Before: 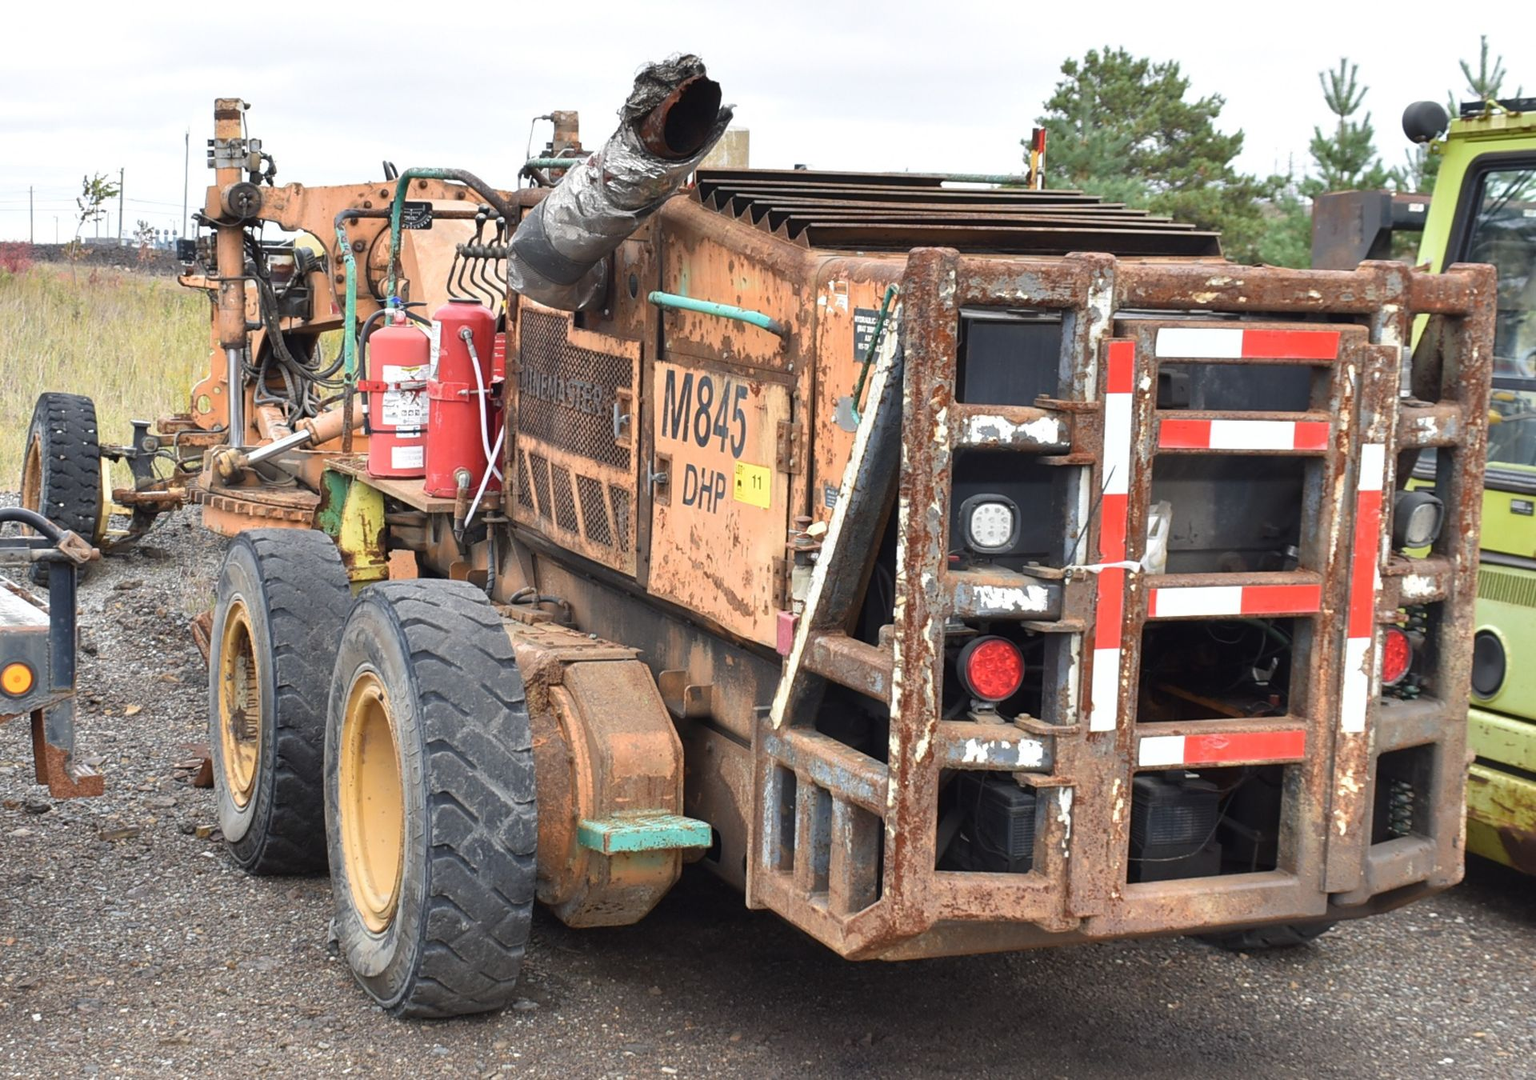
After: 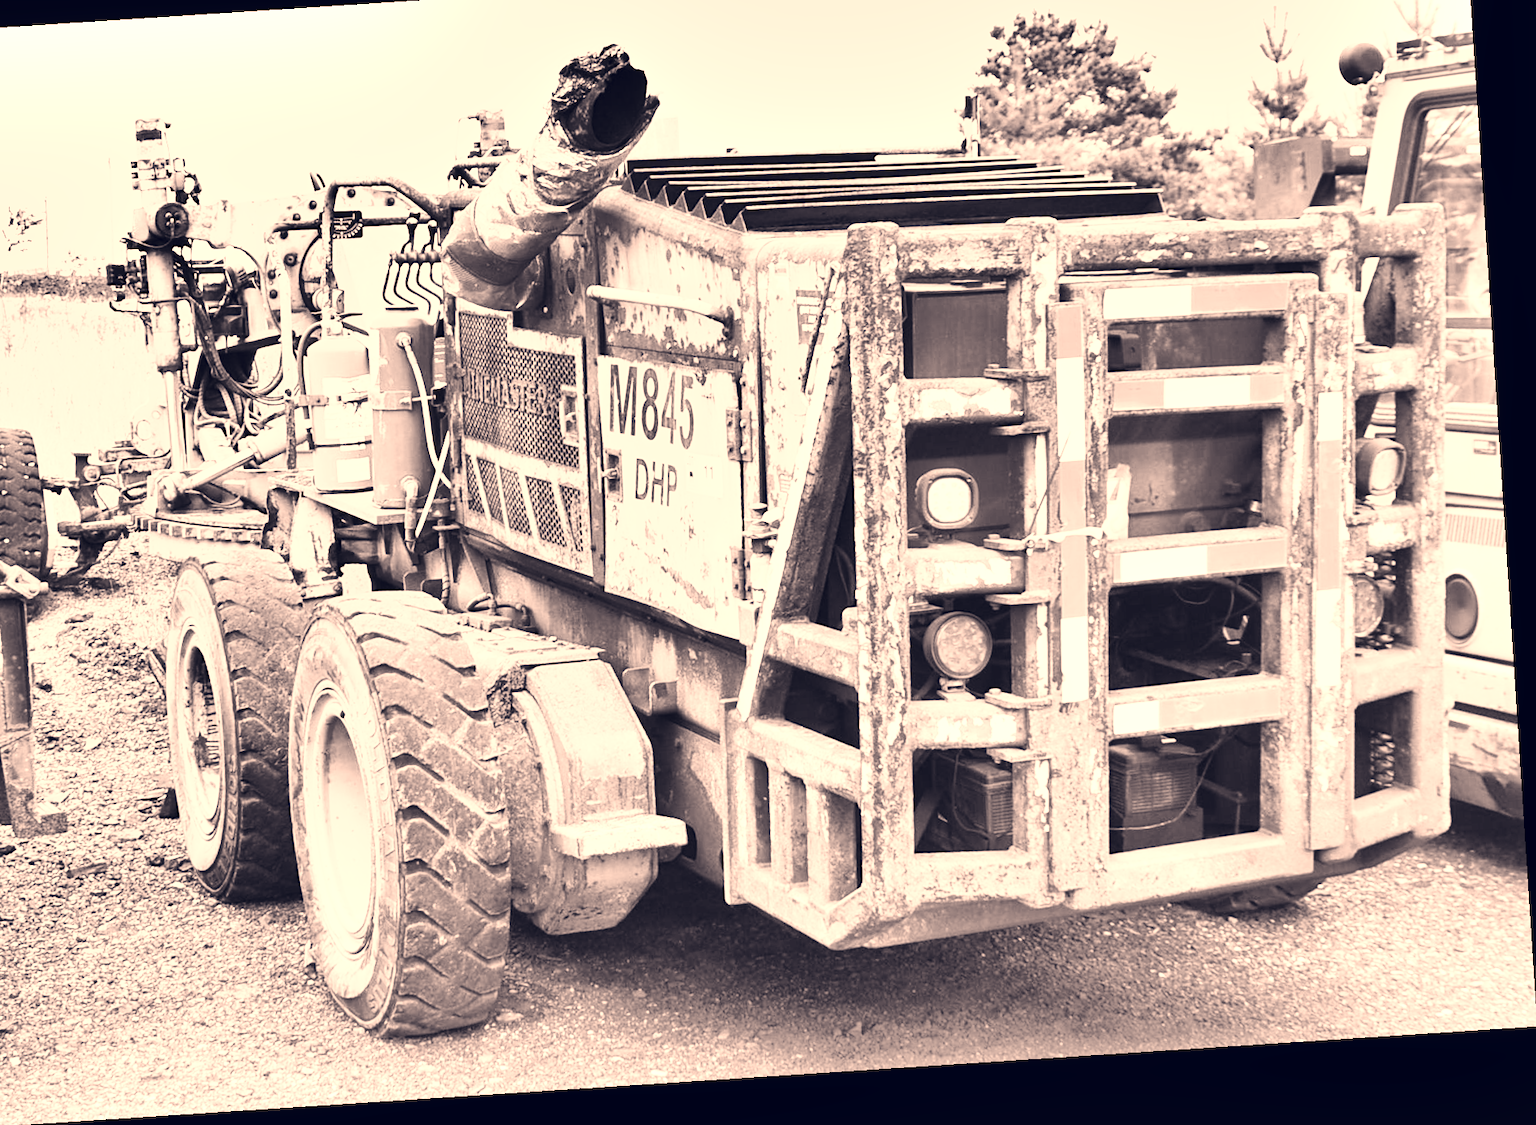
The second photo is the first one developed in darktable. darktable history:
base curve: curves: ch0 [(0, 0) (0.028, 0.03) (0.121, 0.232) (0.46, 0.748) (0.859, 0.968) (1, 1)], preserve colors none
shadows and highlights: shadows 74.16, highlights -61, highlights color adjustment 0.508%, soften with gaussian
crop and rotate: angle 3.72°, left 5.483%, top 5.699%
exposure: black level correction 0, exposure 1.442 EV, compensate highlight preservation false
color correction: highlights a* 20.06, highlights b* 27.3, shadows a* 3.48, shadows b* -17.85, saturation 0.728
color balance rgb: perceptual saturation grading › global saturation 20%, perceptual saturation grading › highlights -25.257%, perceptual saturation grading › shadows 49.455%
color calibration: output gray [0.21, 0.42, 0.37, 0], illuminant as shot in camera, x 0.358, y 0.373, temperature 4628.91 K
local contrast: highlights 105%, shadows 97%, detail 120%, midtone range 0.2
